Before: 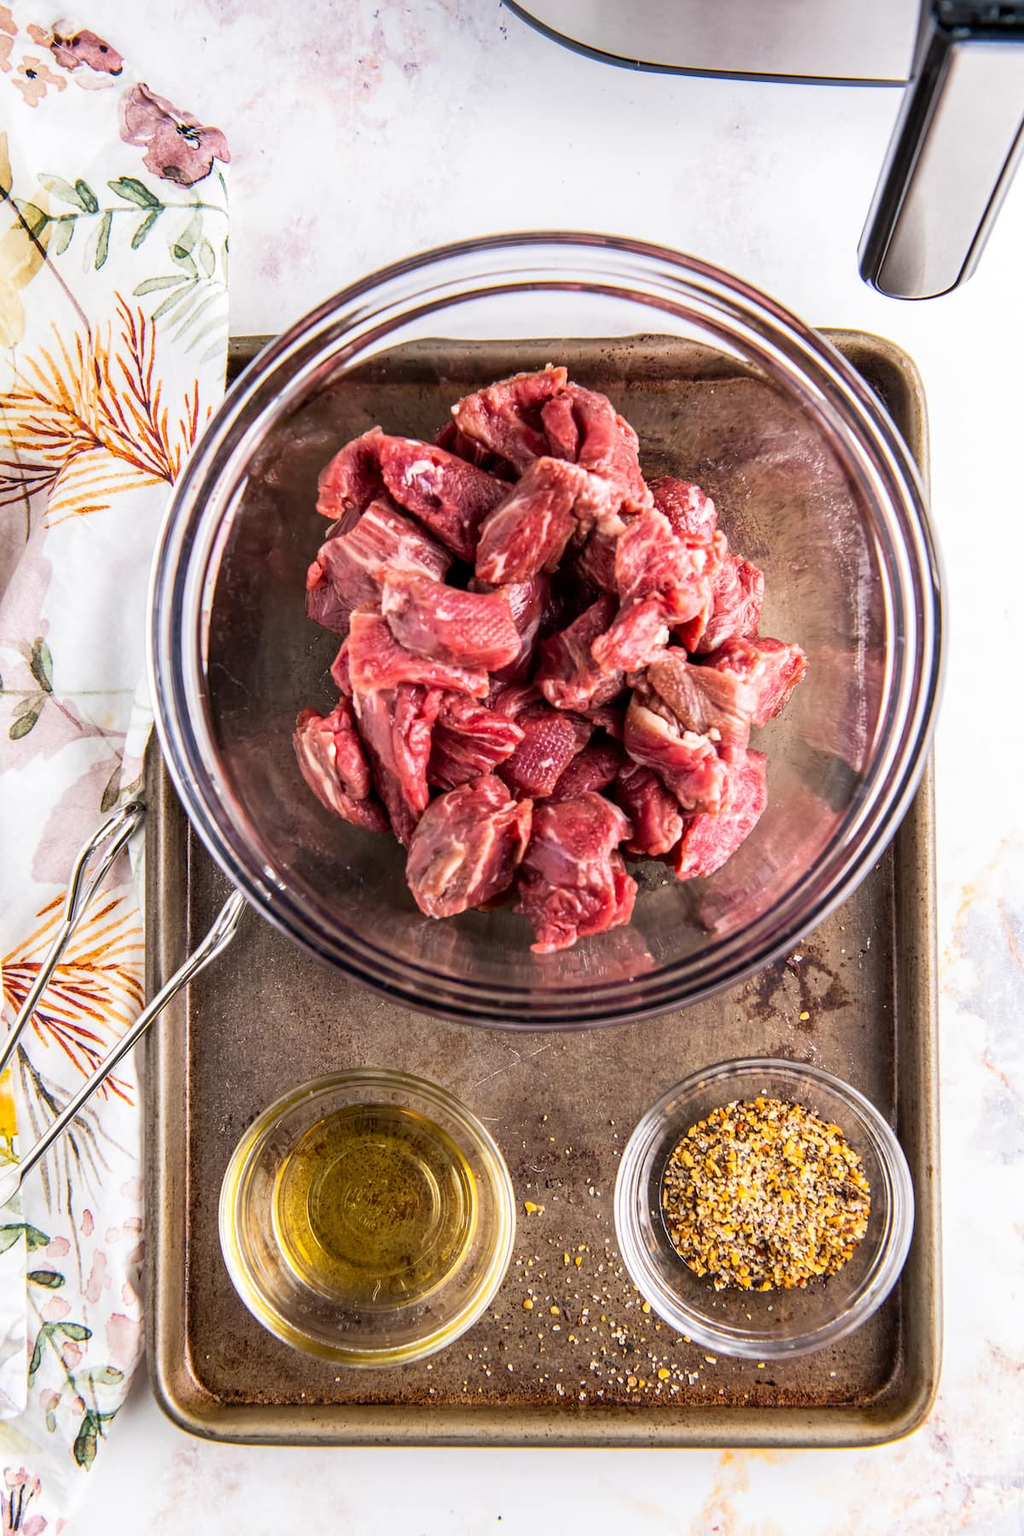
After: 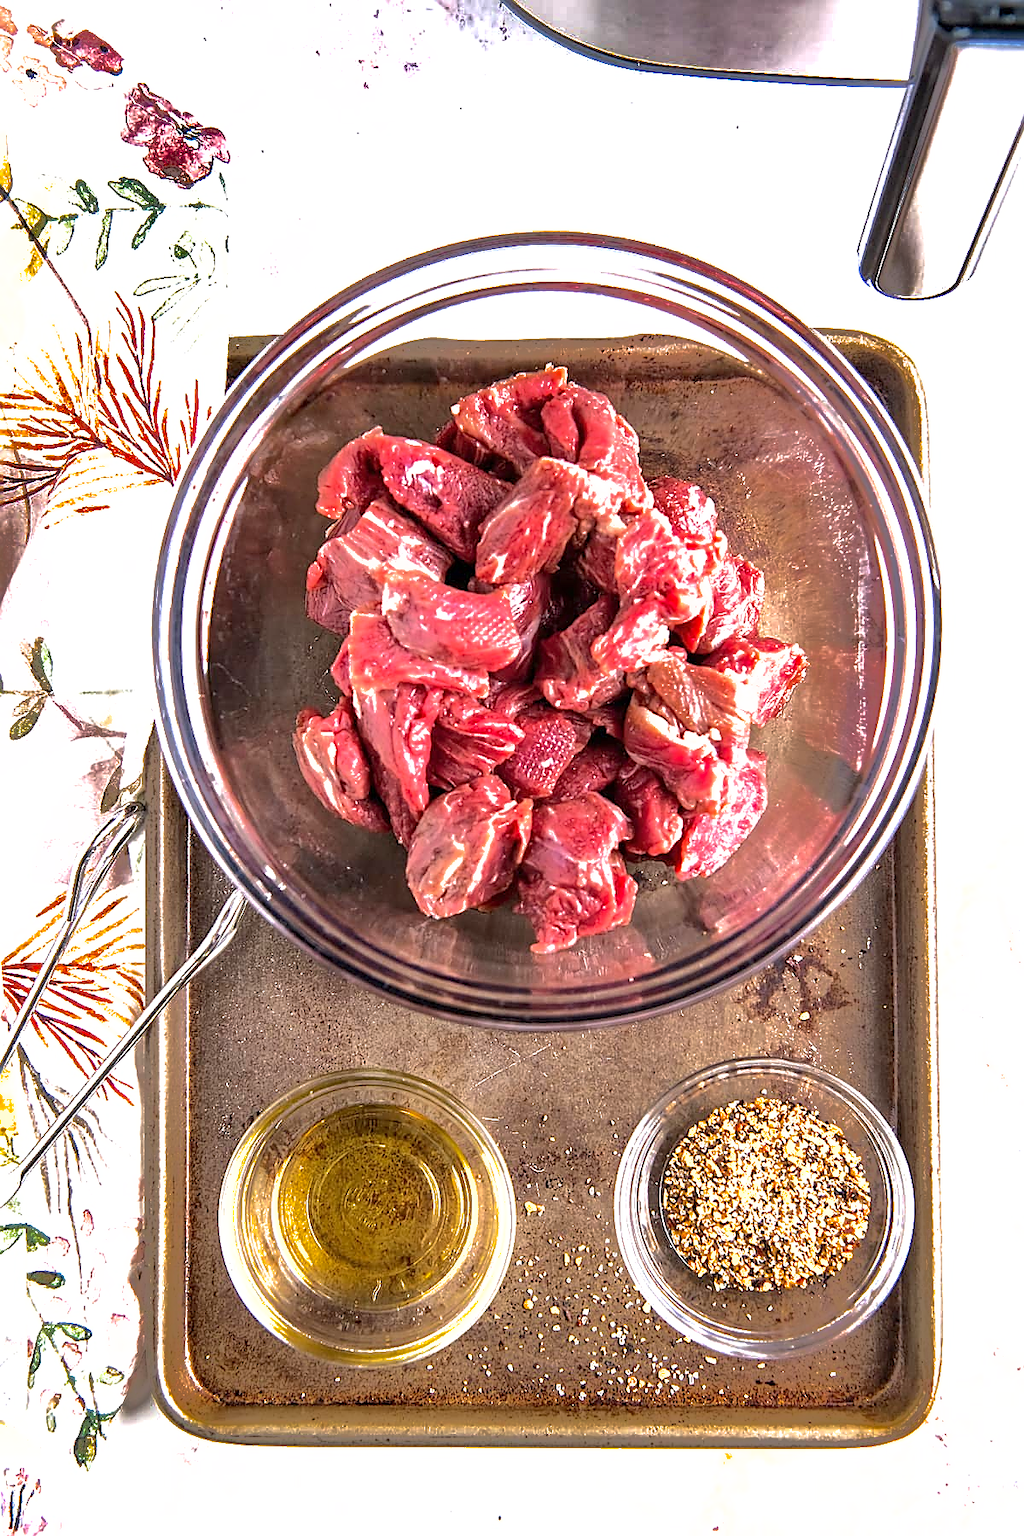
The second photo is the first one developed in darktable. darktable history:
shadows and highlights: shadows 39.07, highlights -75.19
exposure: exposure 0.773 EV, compensate highlight preservation false
sharpen: radius 1.348, amount 1.263, threshold 0.643
